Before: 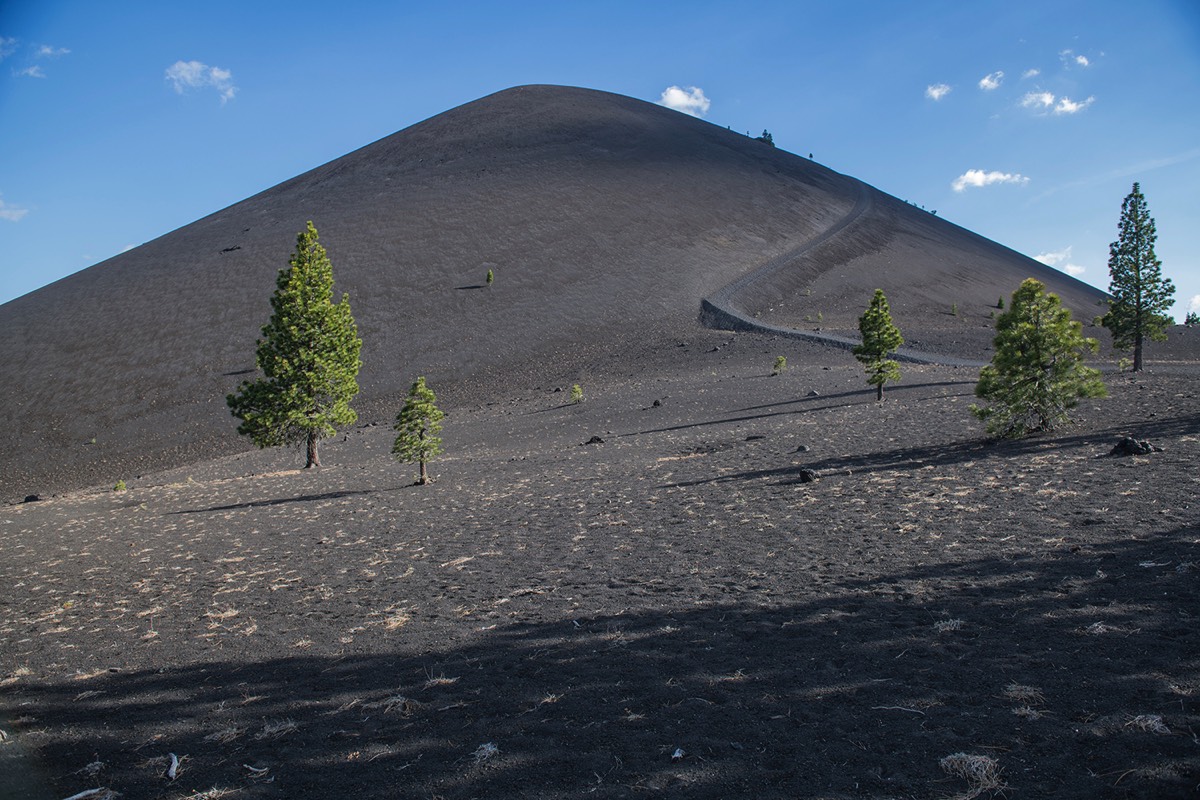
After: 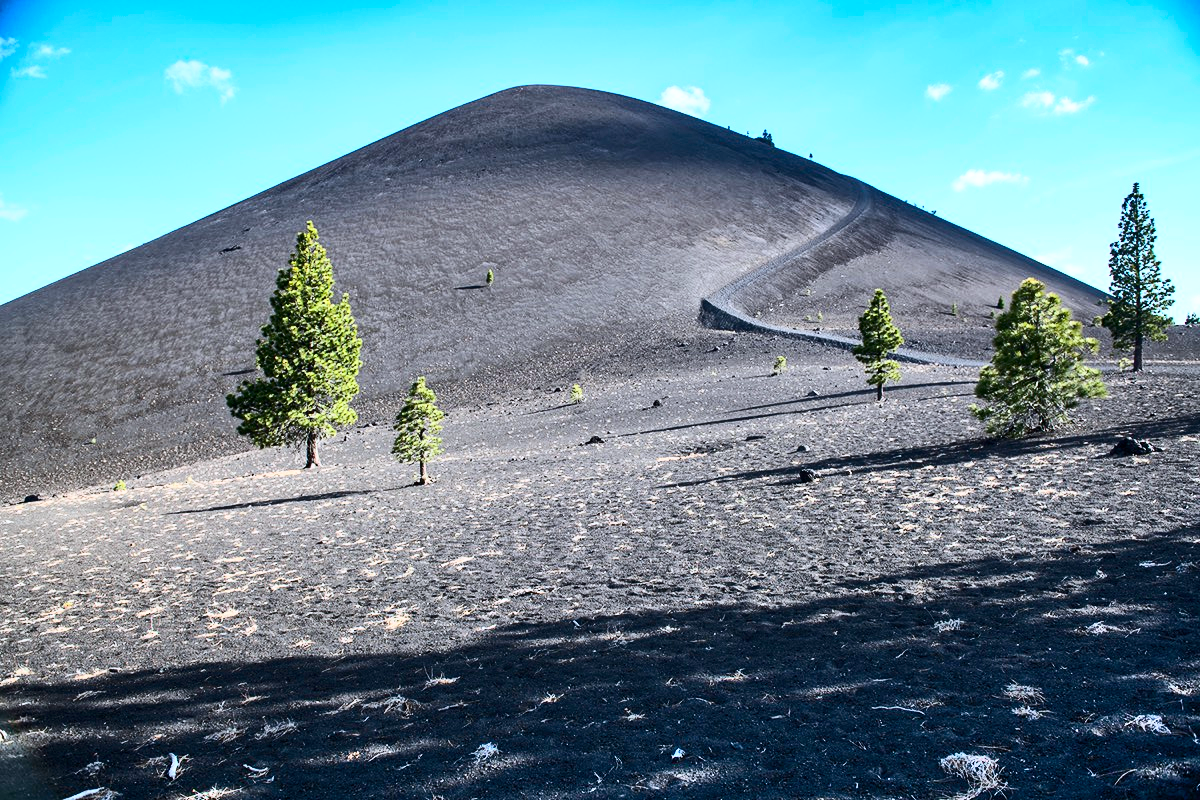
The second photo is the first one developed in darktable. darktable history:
white balance: red 0.976, blue 1.04
contrast brightness saturation: contrast 0.4, brightness 0.05, saturation 0.25
shadows and highlights: shadows 60, soften with gaussian
base curve: curves: ch0 [(0, 0) (0.005, 0.002) (0.193, 0.295) (0.399, 0.664) (0.75, 0.928) (1, 1)]
